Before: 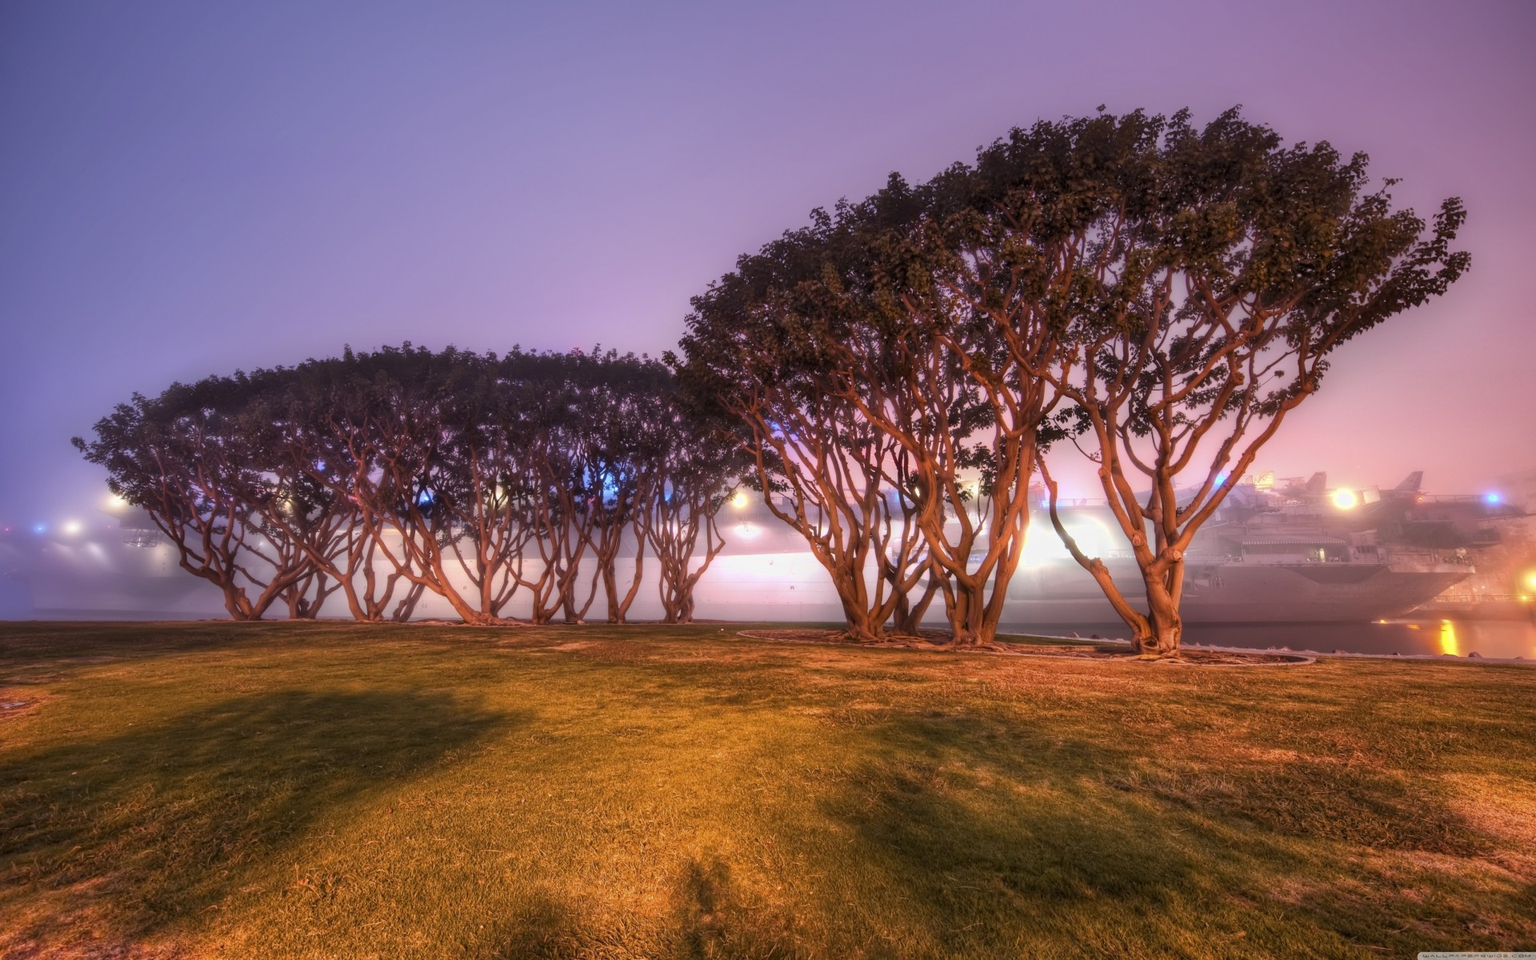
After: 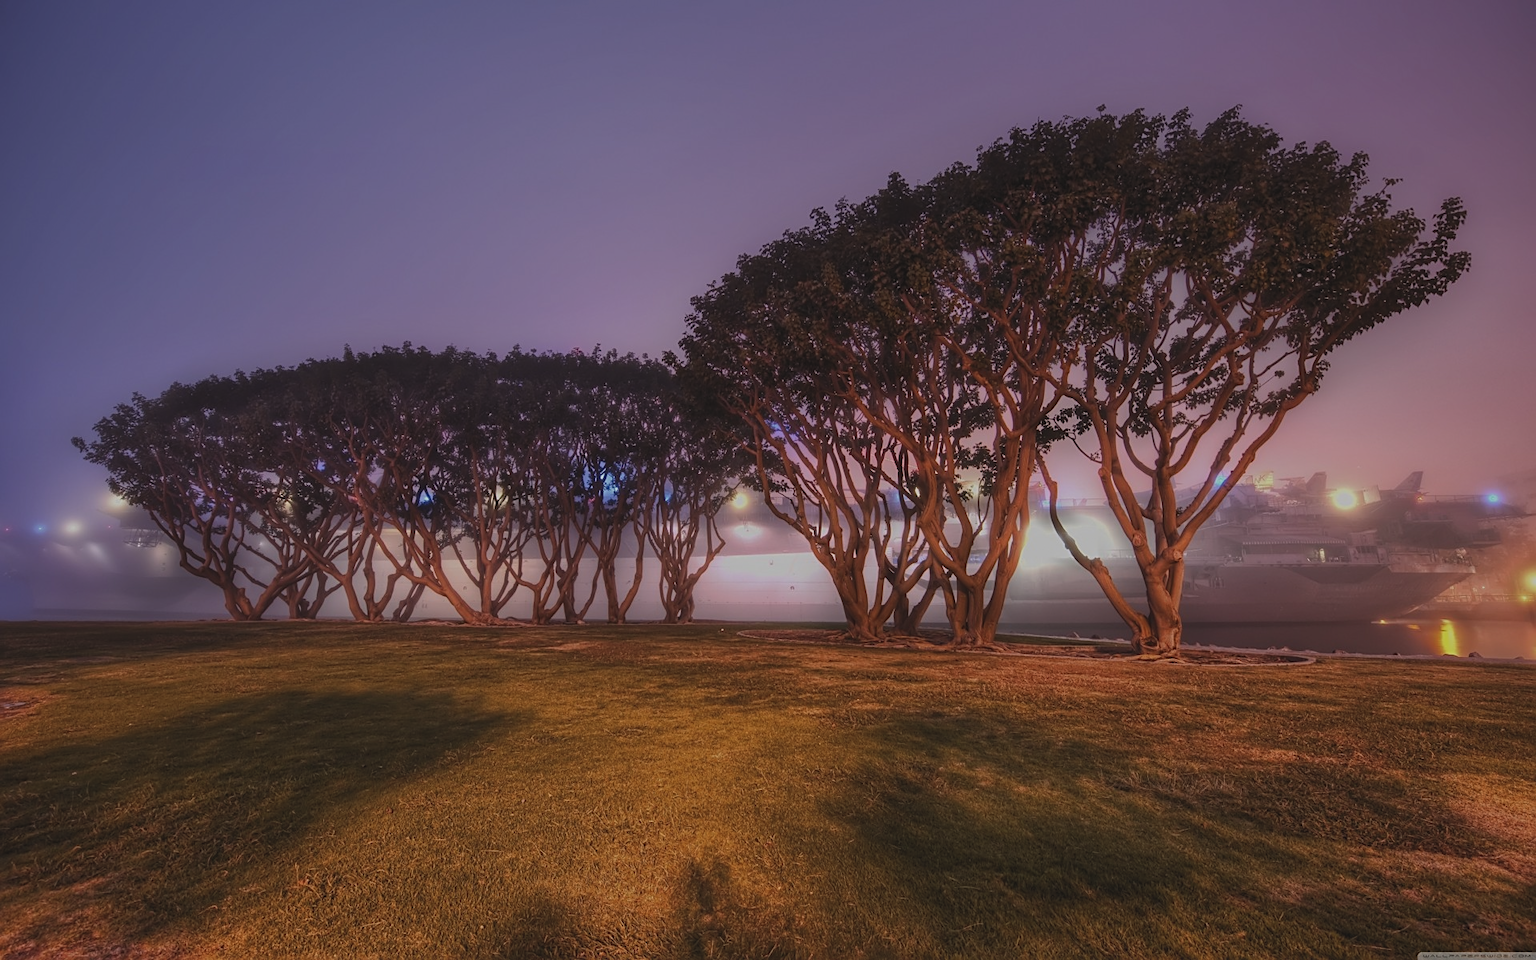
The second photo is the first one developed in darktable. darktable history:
sharpen: on, module defaults
exposure: black level correction -0.016, exposure -1.018 EV, compensate highlight preservation false
